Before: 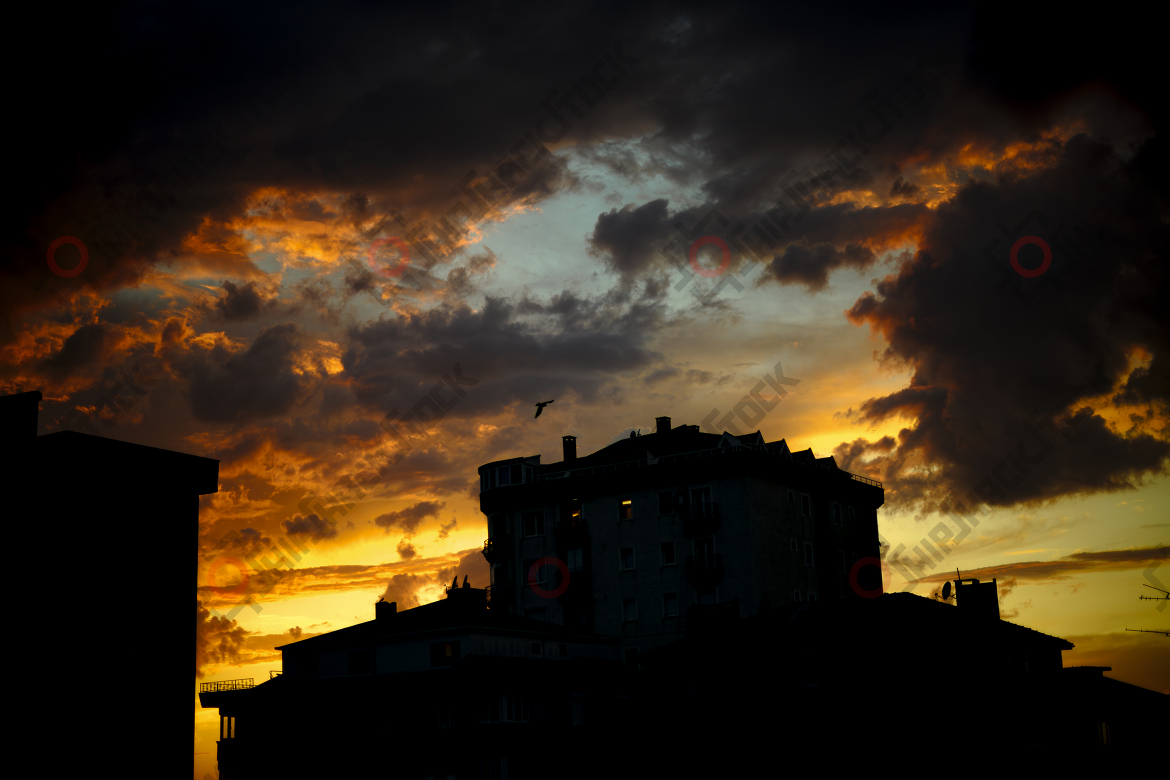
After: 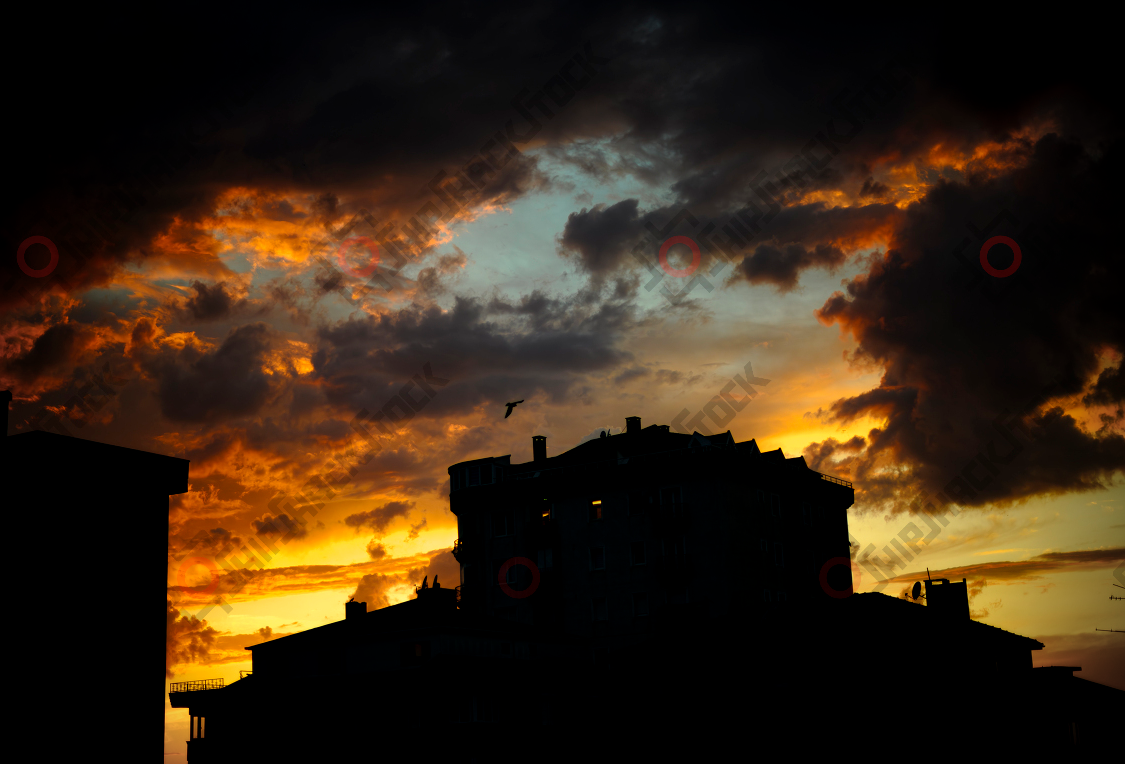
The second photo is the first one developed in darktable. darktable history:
vignetting: fall-off start 89.05%, fall-off radius 42.92%, width/height ratio 1.16
crop and rotate: left 2.603%, right 1.204%, bottom 2.004%
